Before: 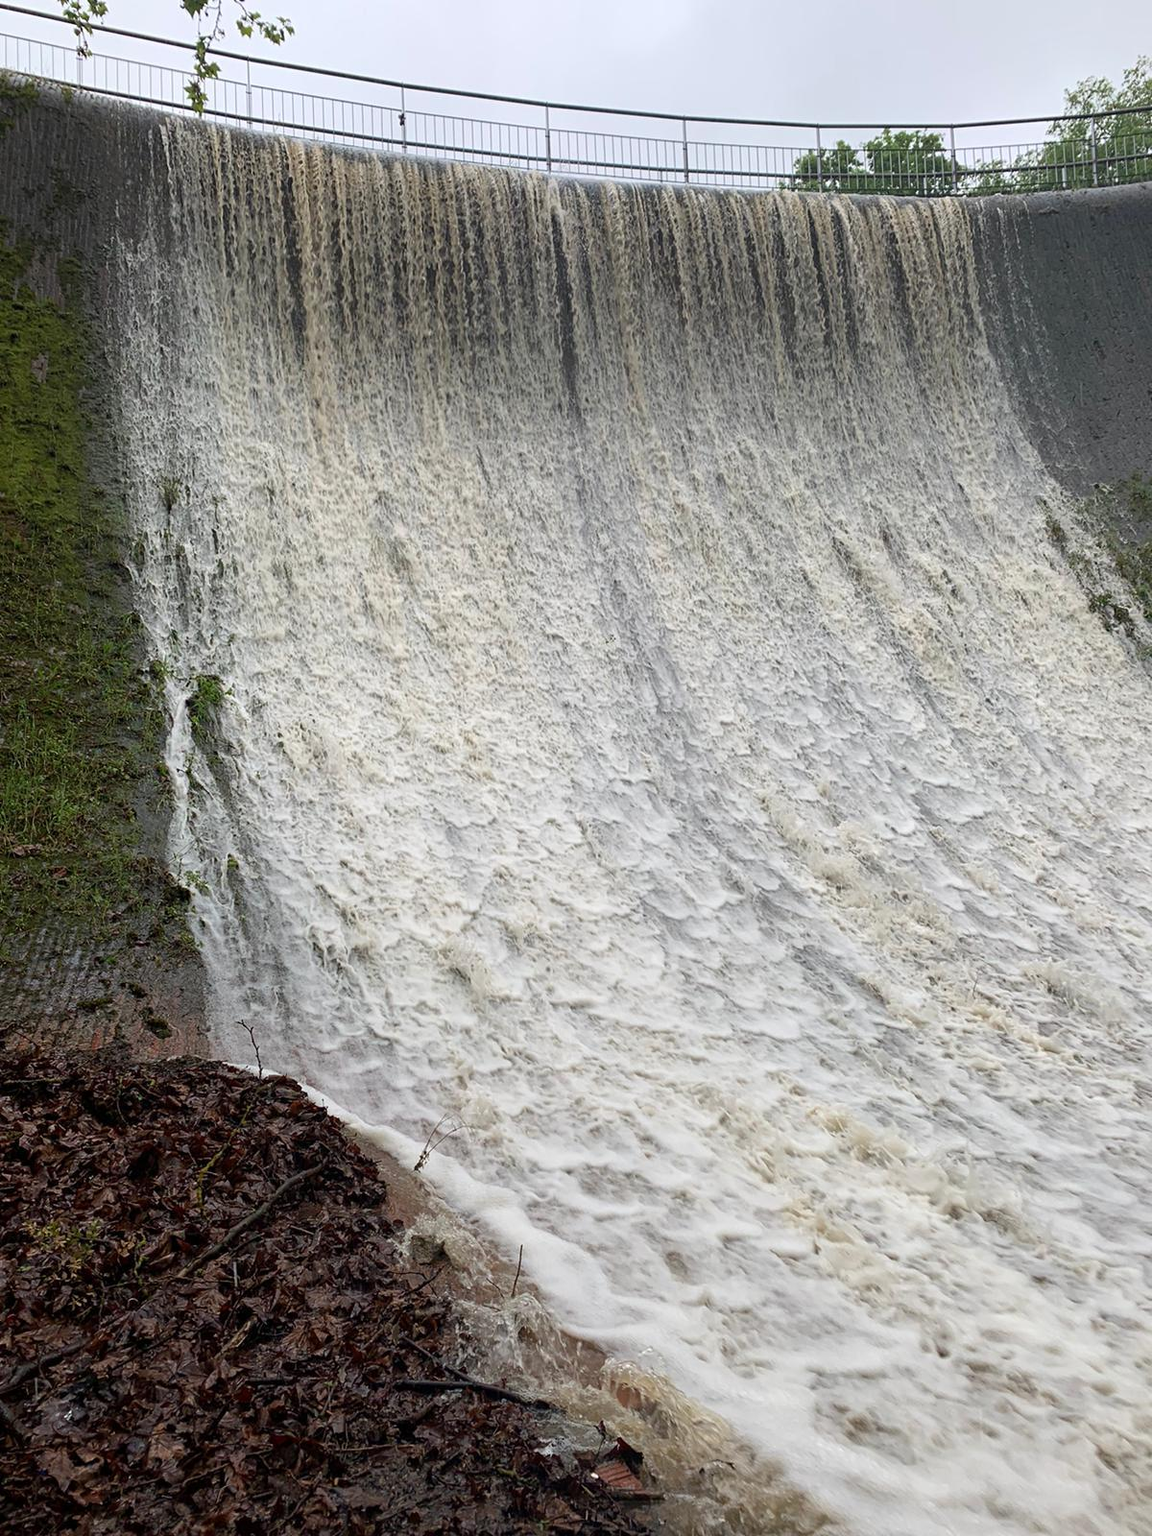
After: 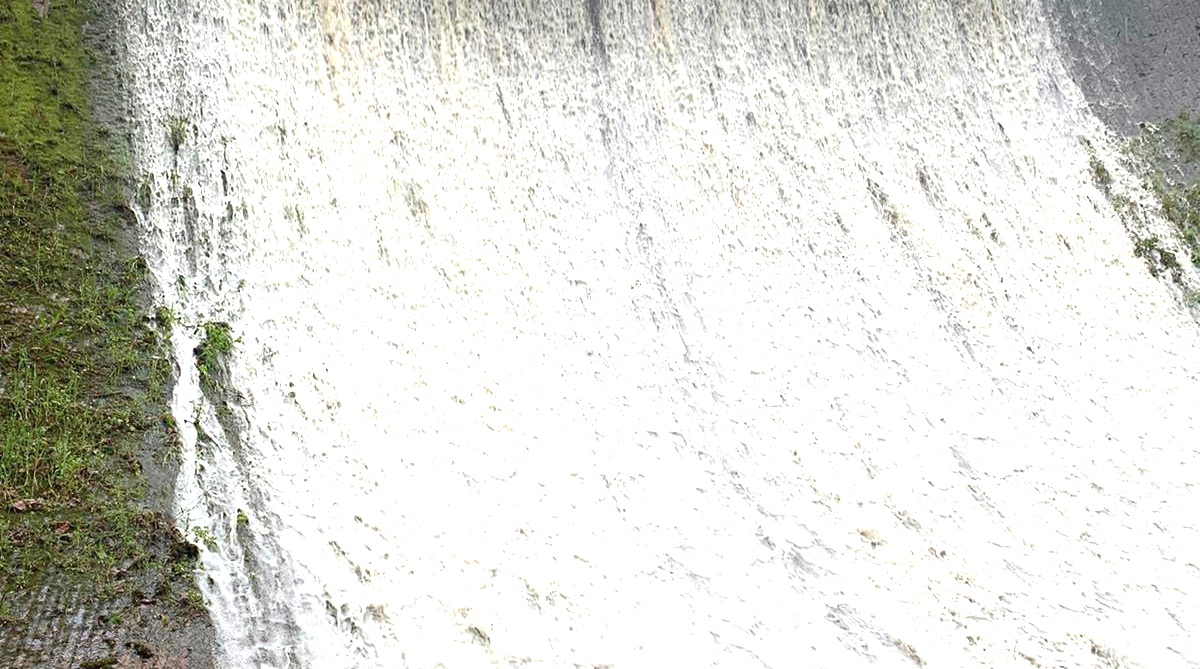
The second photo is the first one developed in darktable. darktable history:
exposure: black level correction 0, exposure 1.388 EV, compensate exposure bias true, compensate highlight preservation false
crop and rotate: top 23.84%, bottom 34.294%
